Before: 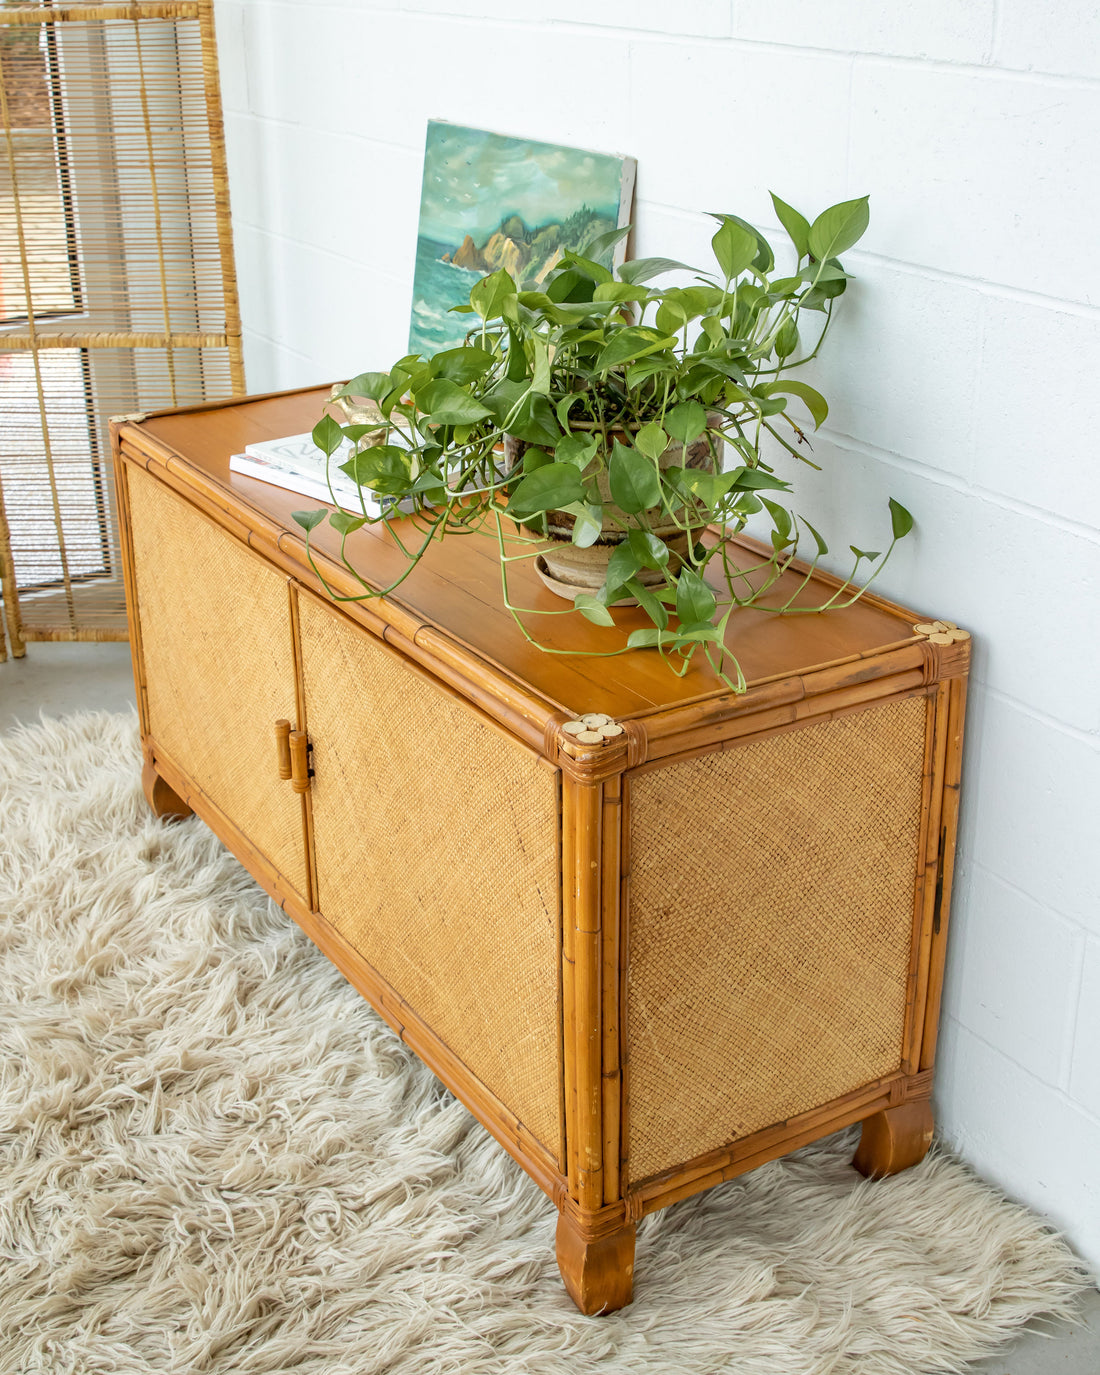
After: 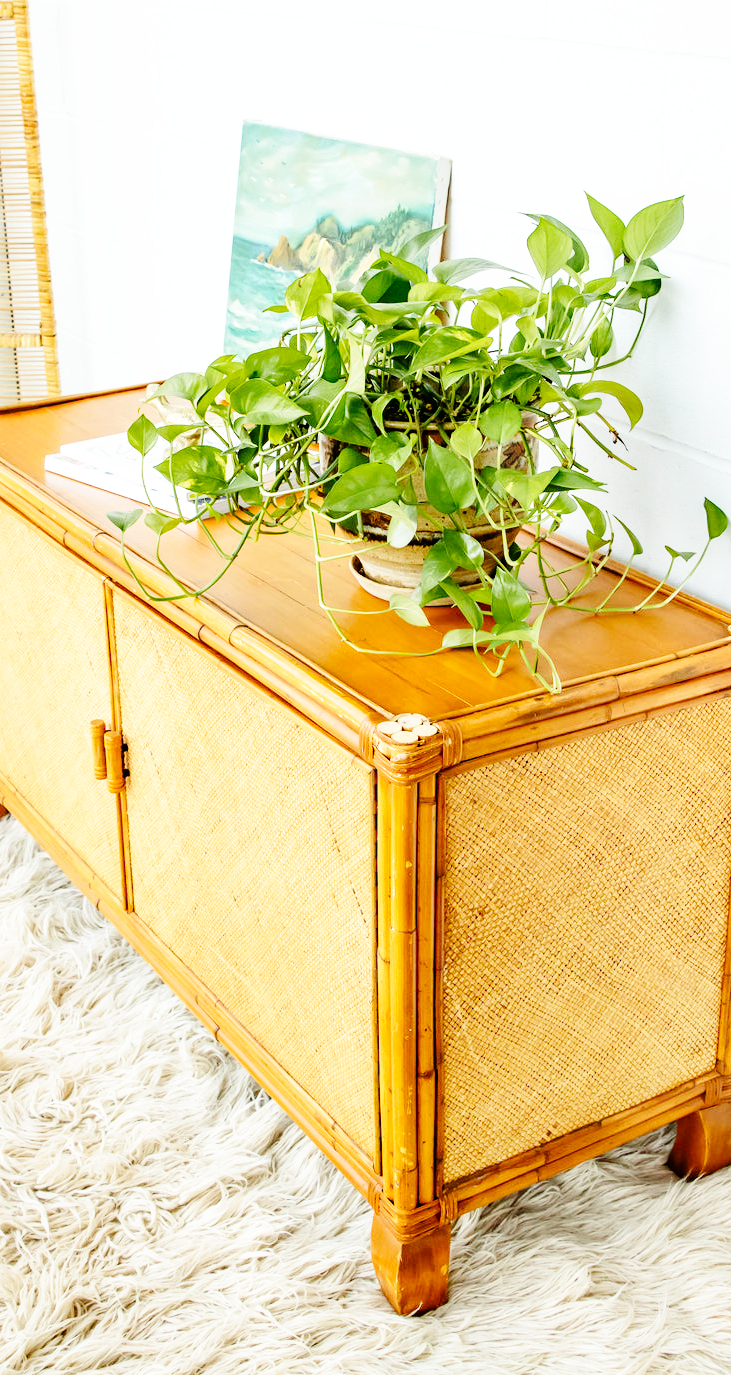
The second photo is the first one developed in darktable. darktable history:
base curve: curves: ch0 [(0, 0) (0, 0) (0.002, 0.001) (0.008, 0.003) (0.019, 0.011) (0.037, 0.037) (0.064, 0.11) (0.102, 0.232) (0.152, 0.379) (0.216, 0.524) (0.296, 0.665) (0.394, 0.789) (0.512, 0.881) (0.651, 0.945) (0.813, 0.986) (1, 1)], preserve colors none
crop: left 16.899%, right 16.556%
